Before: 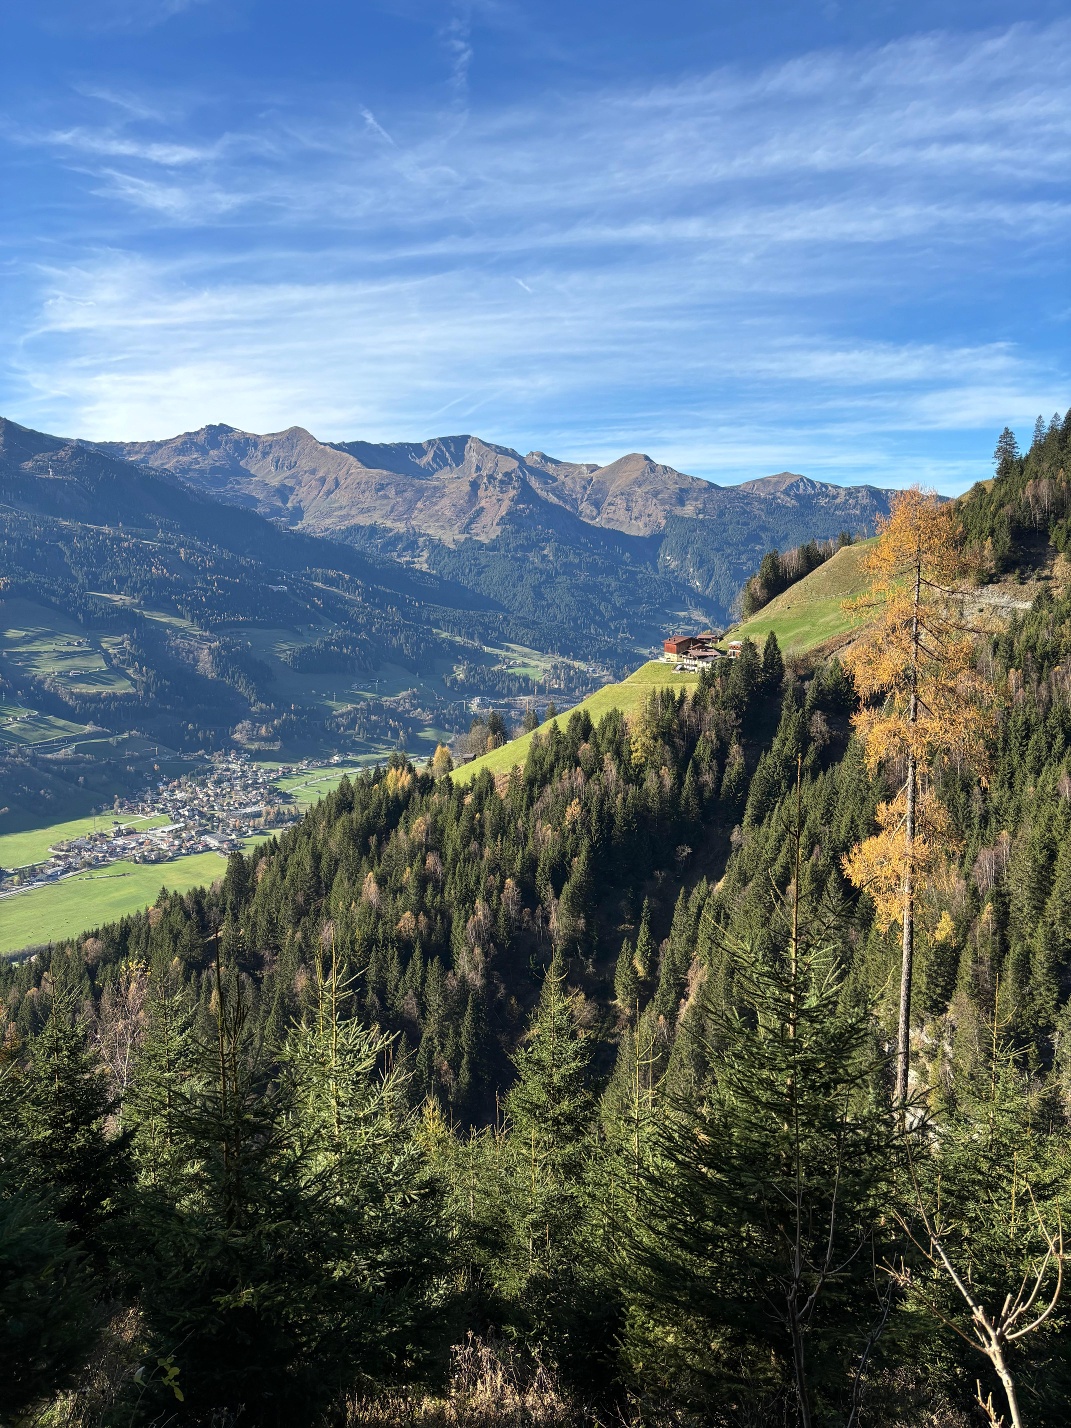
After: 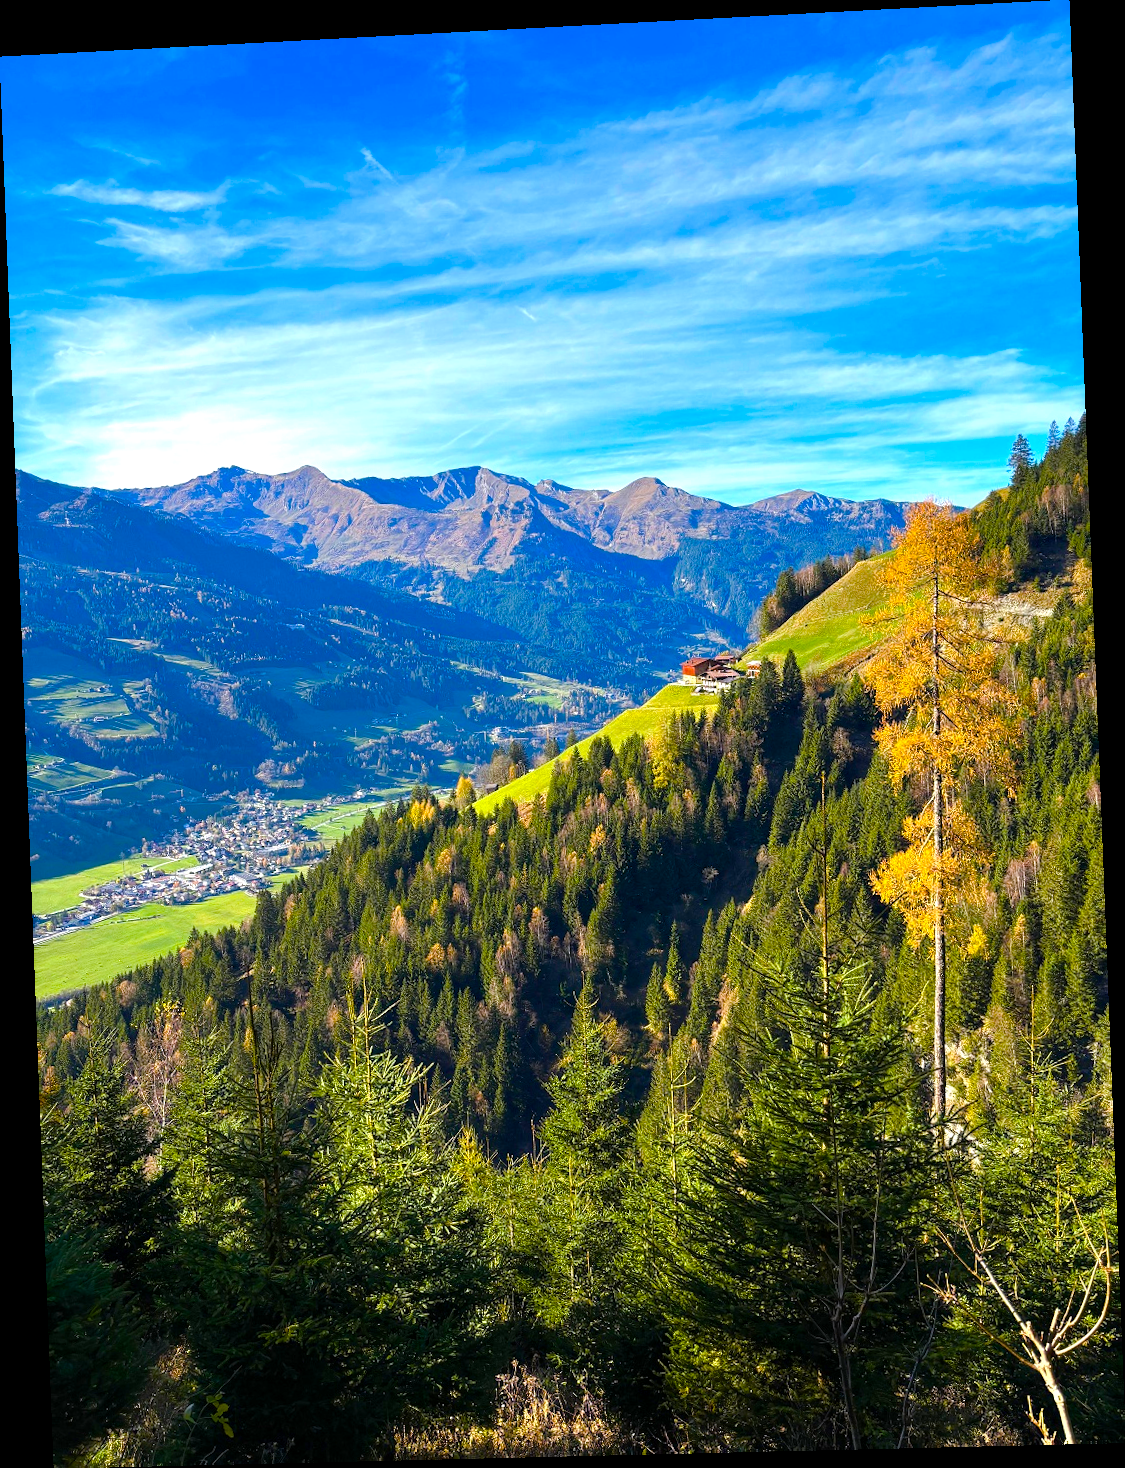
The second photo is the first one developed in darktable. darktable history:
color balance rgb: linear chroma grading › shadows 10%, linear chroma grading › highlights 10%, linear chroma grading › global chroma 15%, linear chroma grading › mid-tones 15%, perceptual saturation grading › global saturation 40%, perceptual saturation grading › highlights -25%, perceptual saturation grading › mid-tones 35%, perceptual saturation grading › shadows 35%, perceptual brilliance grading › global brilliance 11.29%, global vibrance 11.29%
white balance: red 1.004, blue 1.024
rotate and perspective: rotation -2.22°, lens shift (horizontal) -0.022, automatic cropping off
